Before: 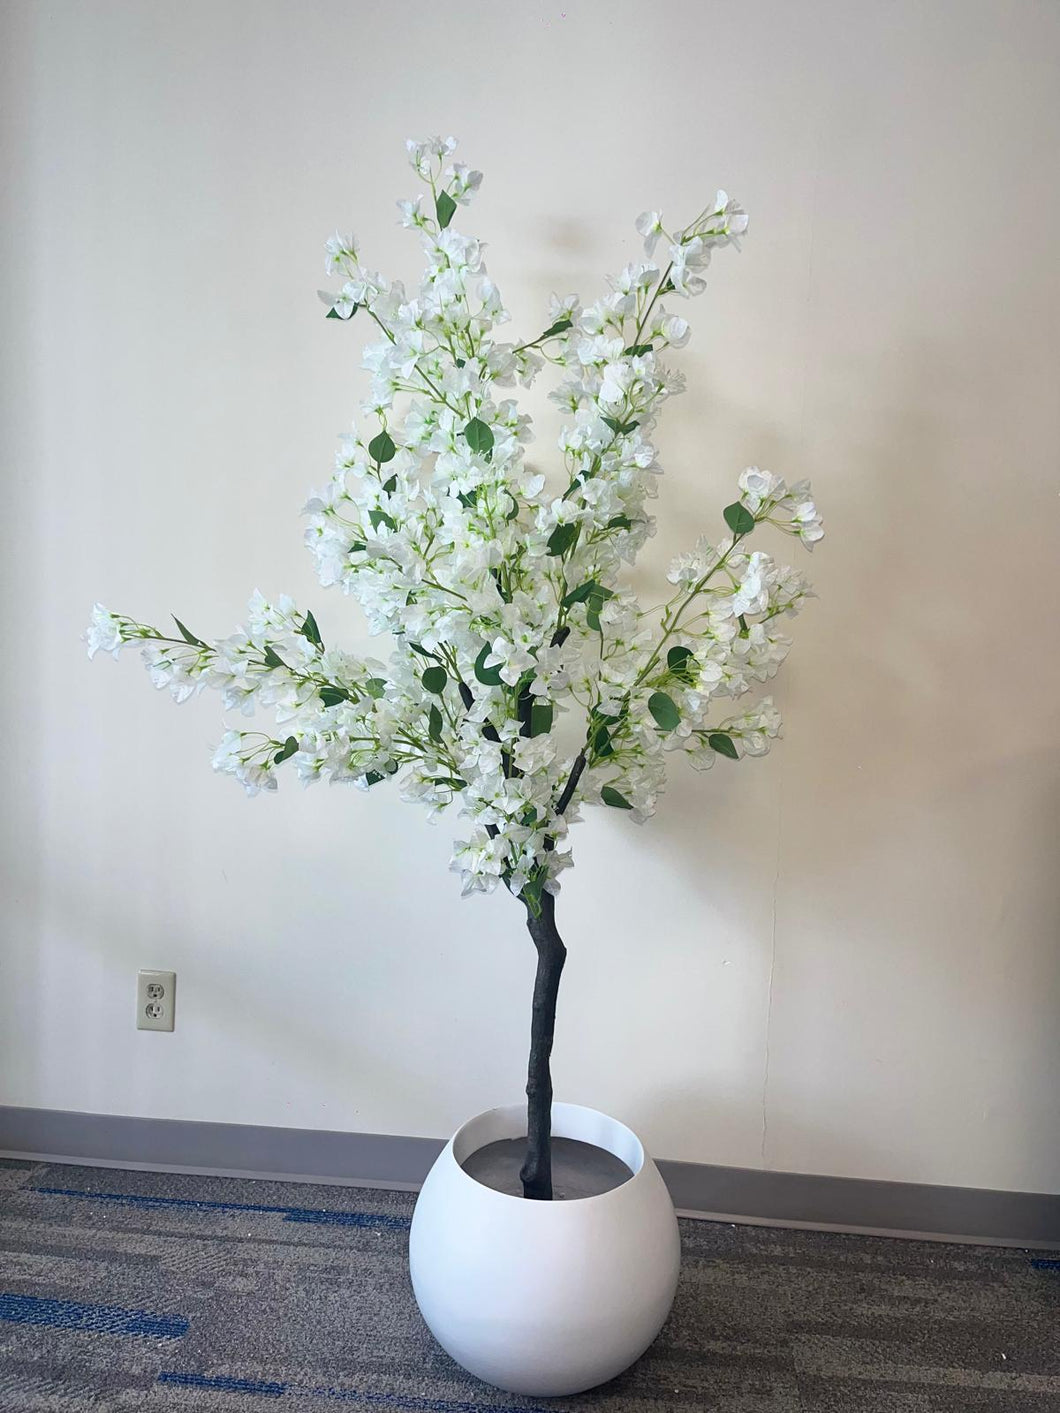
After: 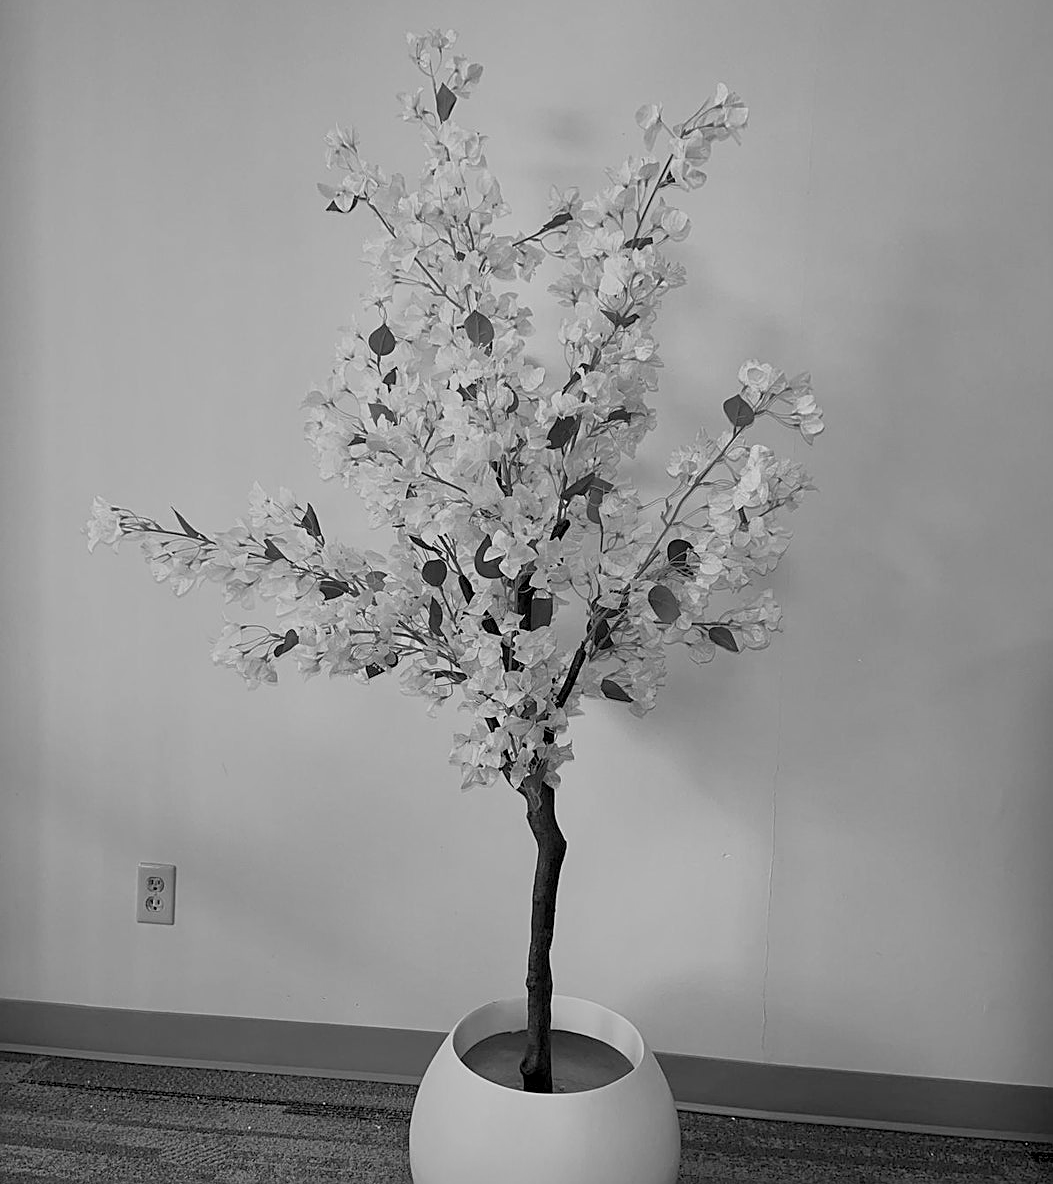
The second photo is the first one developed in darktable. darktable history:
crop: top 7.625%, bottom 8.027%
monochrome: a 79.32, b 81.83, size 1.1
sharpen: on, module defaults
rgb levels: levels [[0.01, 0.419, 0.839], [0, 0.5, 1], [0, 0.5, 1]]
